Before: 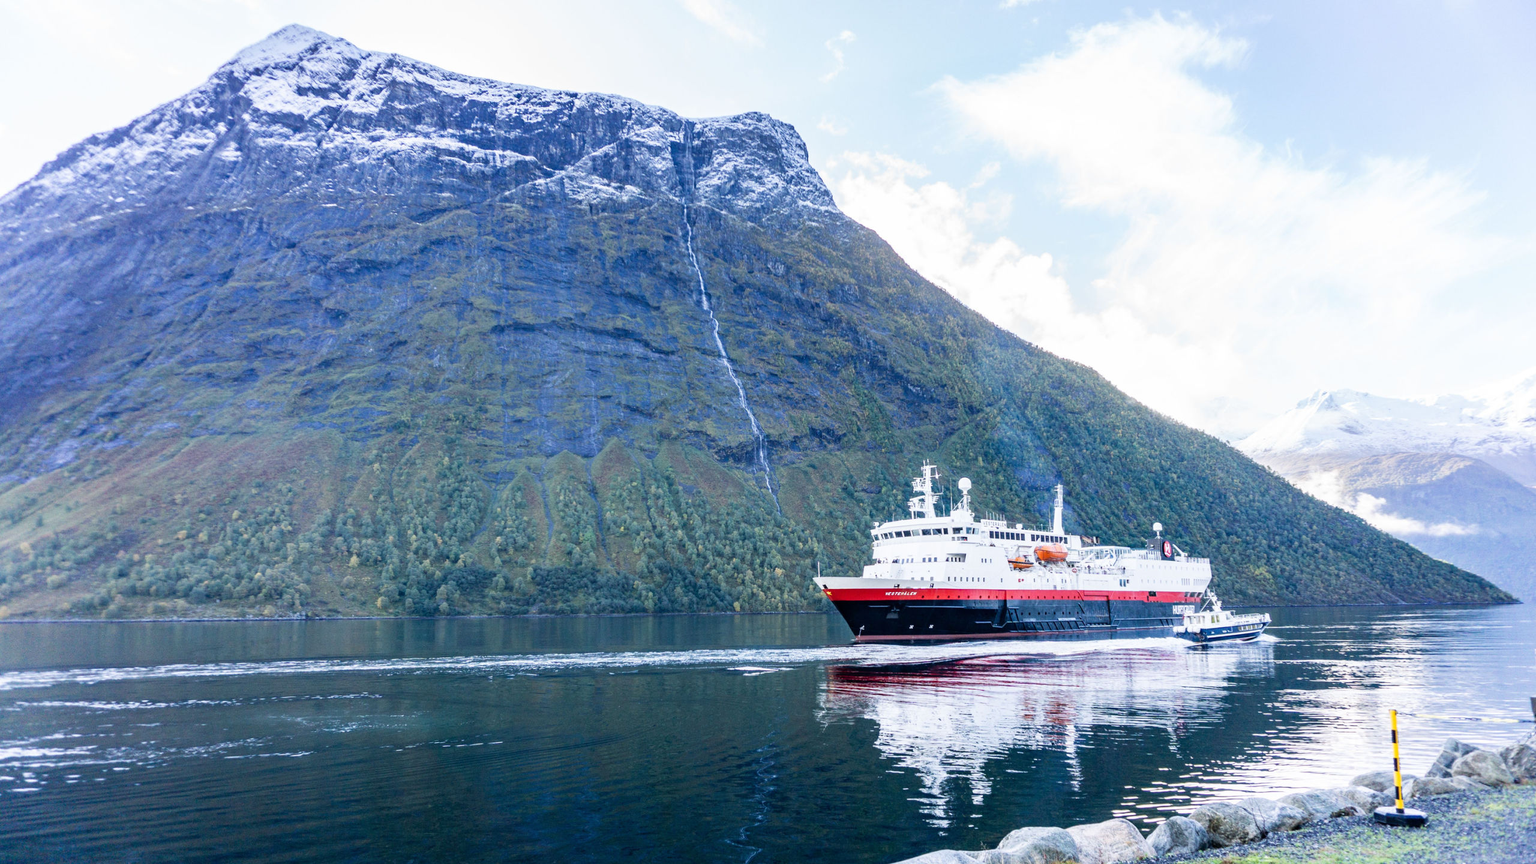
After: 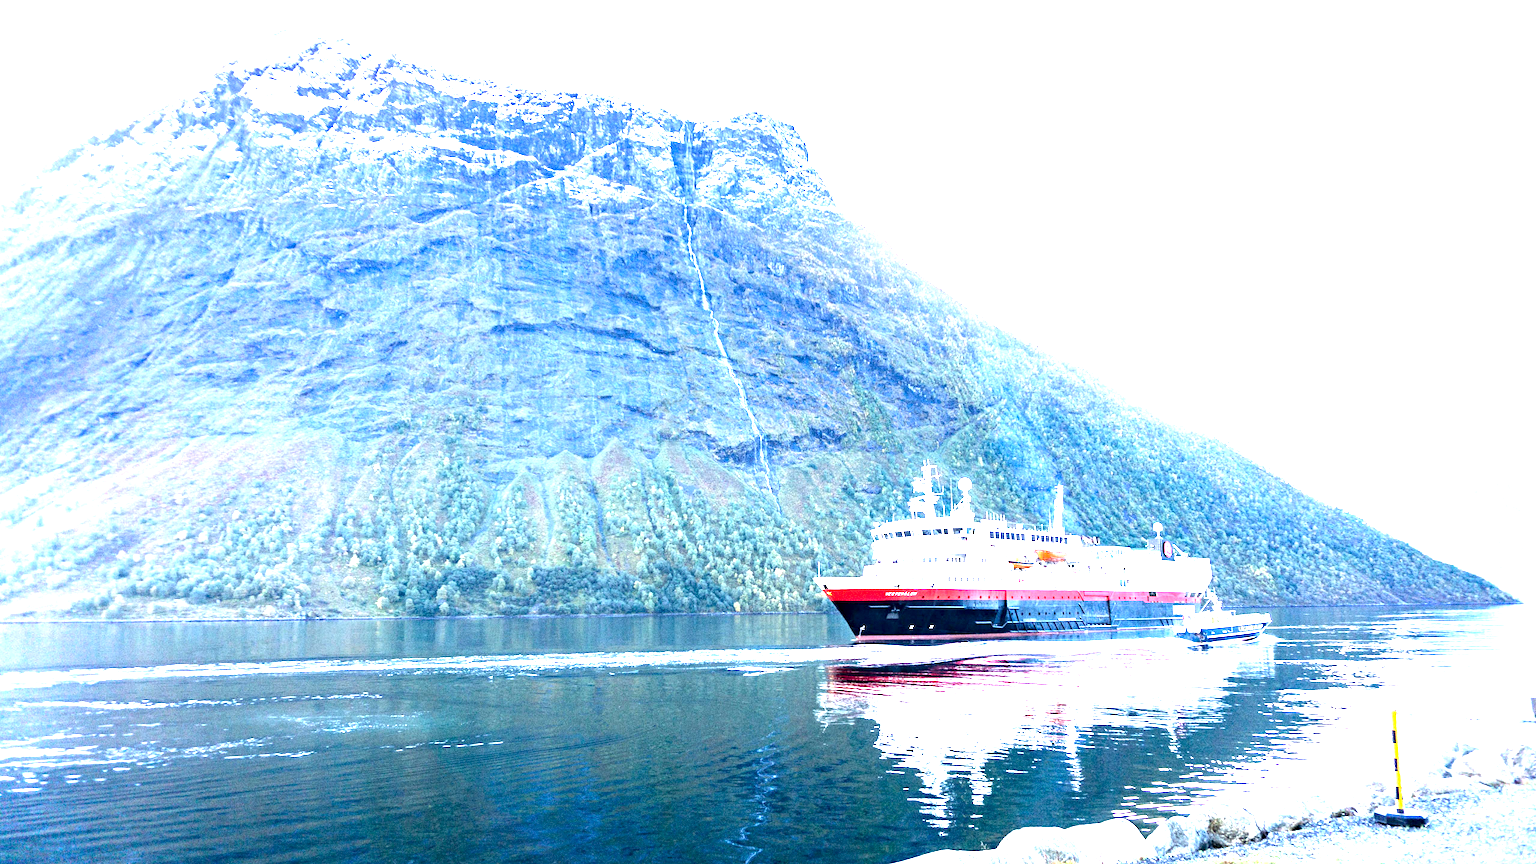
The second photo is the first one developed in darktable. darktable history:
grain: coarseness 0.09 ISO, strength 40%
exposure: black level correction 0.001, exposure 2 EV, compensate highlight preservation false
